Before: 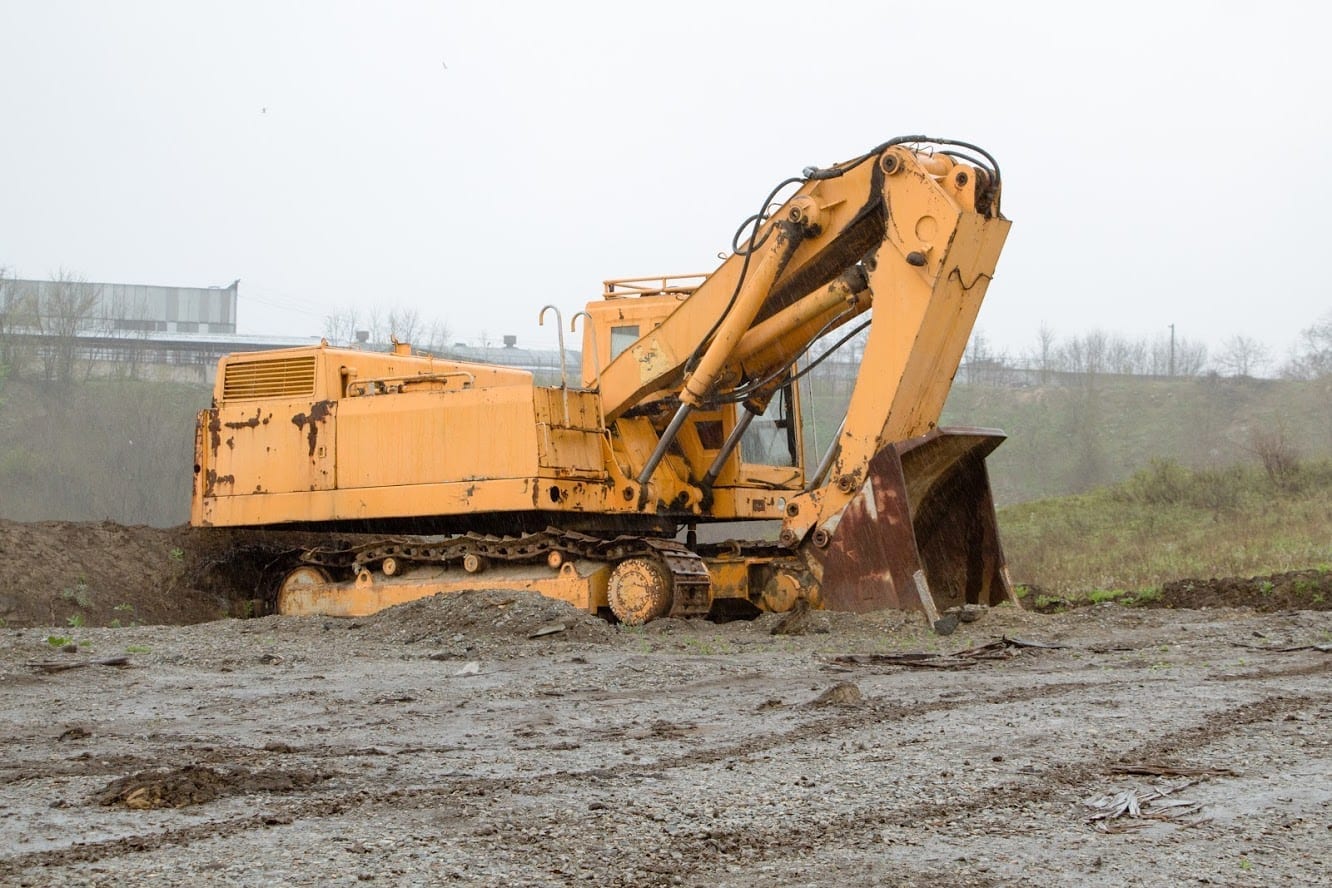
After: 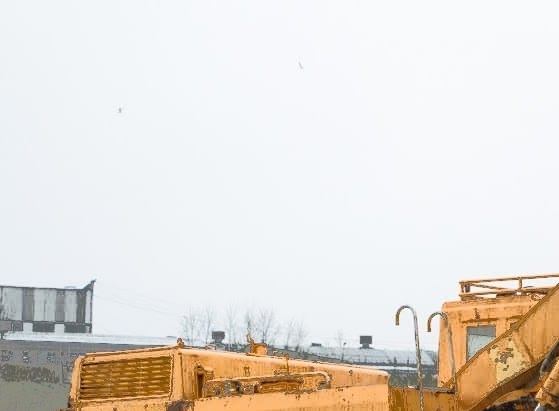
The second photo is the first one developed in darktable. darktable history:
crop and rotate: left 10.817%, top 0.062%, right 47.194%, bottom 53.626%
fill light: exposure -0.73 EV, center 0.69, width 2.2
